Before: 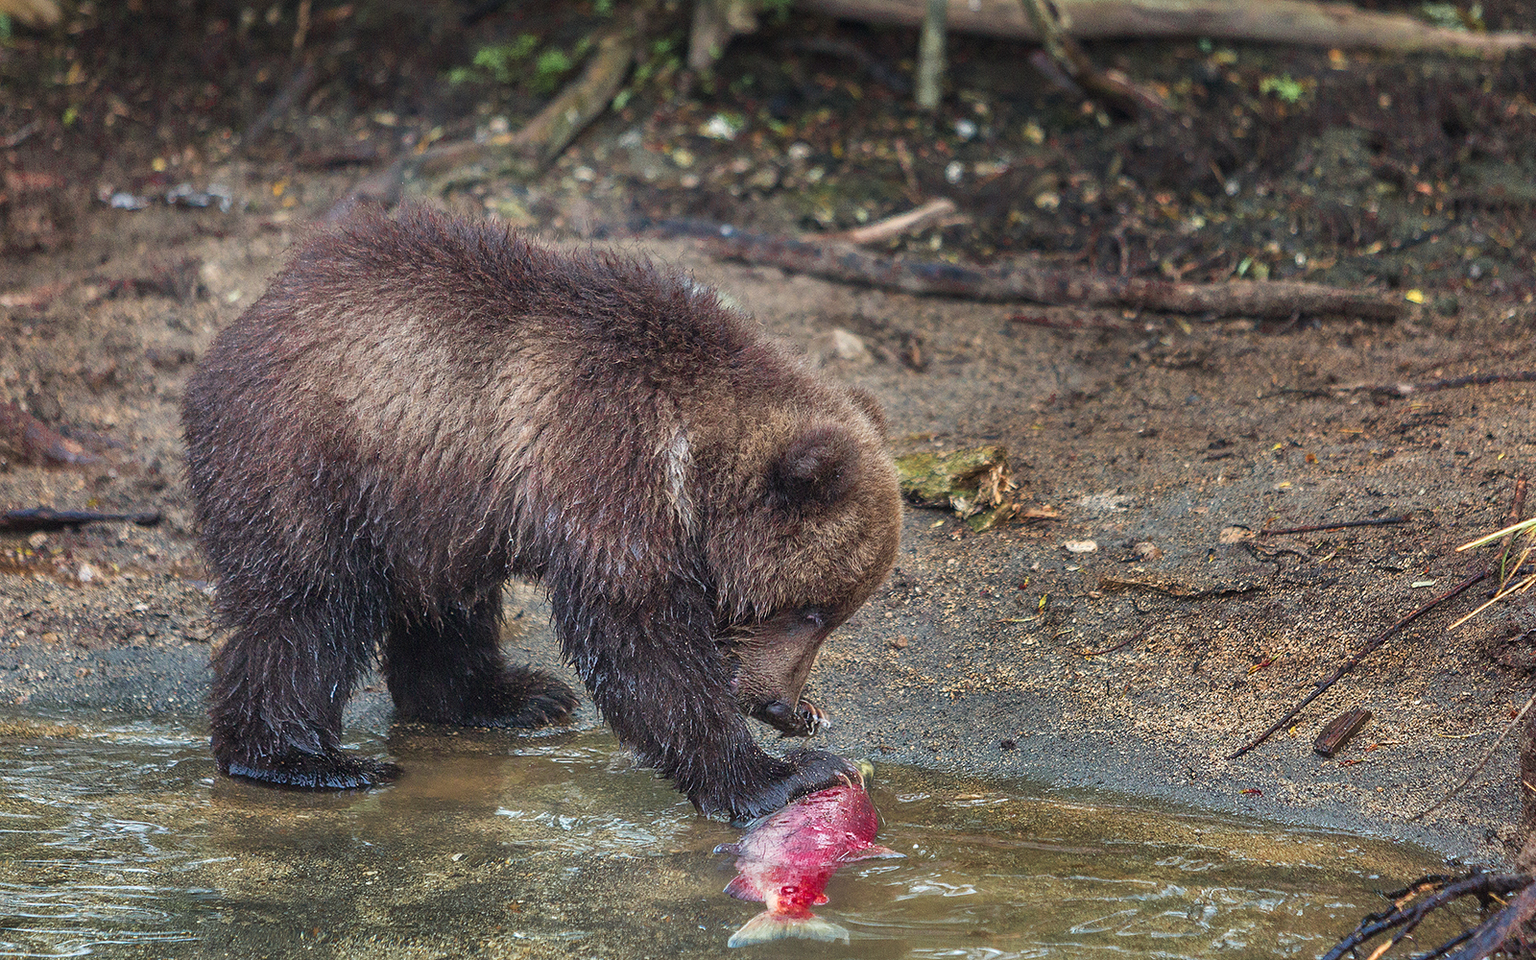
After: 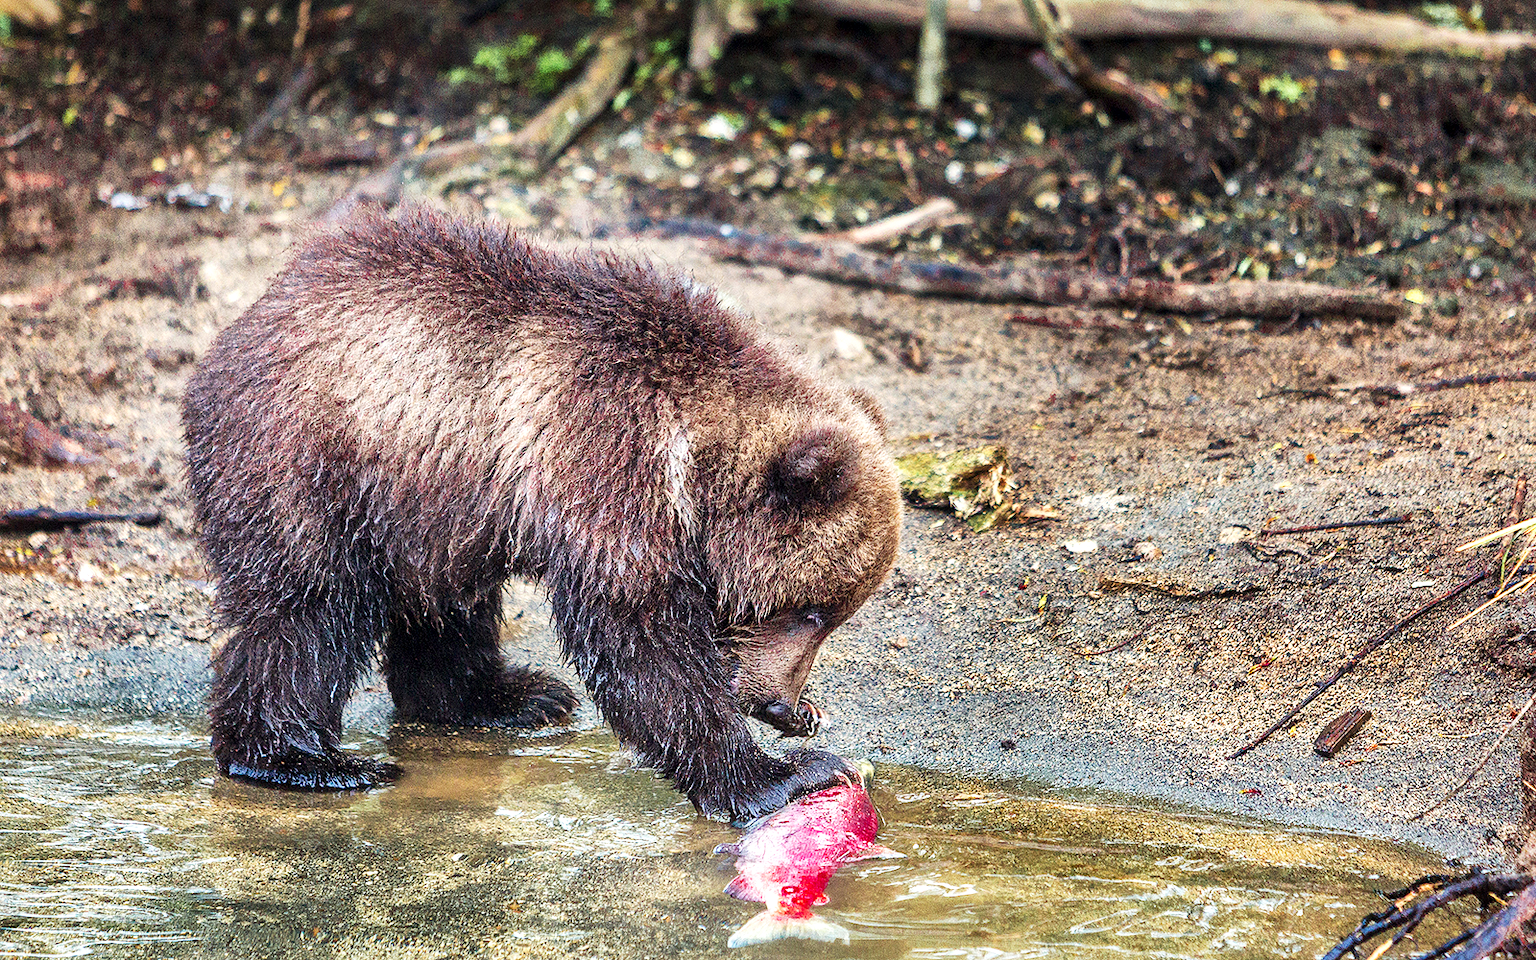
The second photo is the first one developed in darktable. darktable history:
base curve: curves: ch0 [(0, 0) (0.007, 0.004) (0.027, 0.03) (0.046, 0.07) (0.207, 0.54) (0.442, 0.872) (0.673, 0.972) (1, 1)], preserve colors none
exposure: exposure -0.069 EV, compensate highlight preservation false
local contrast: mode bilateral grid, contrast 19, coarseness 51, detail 139%, midtone range 0.2
